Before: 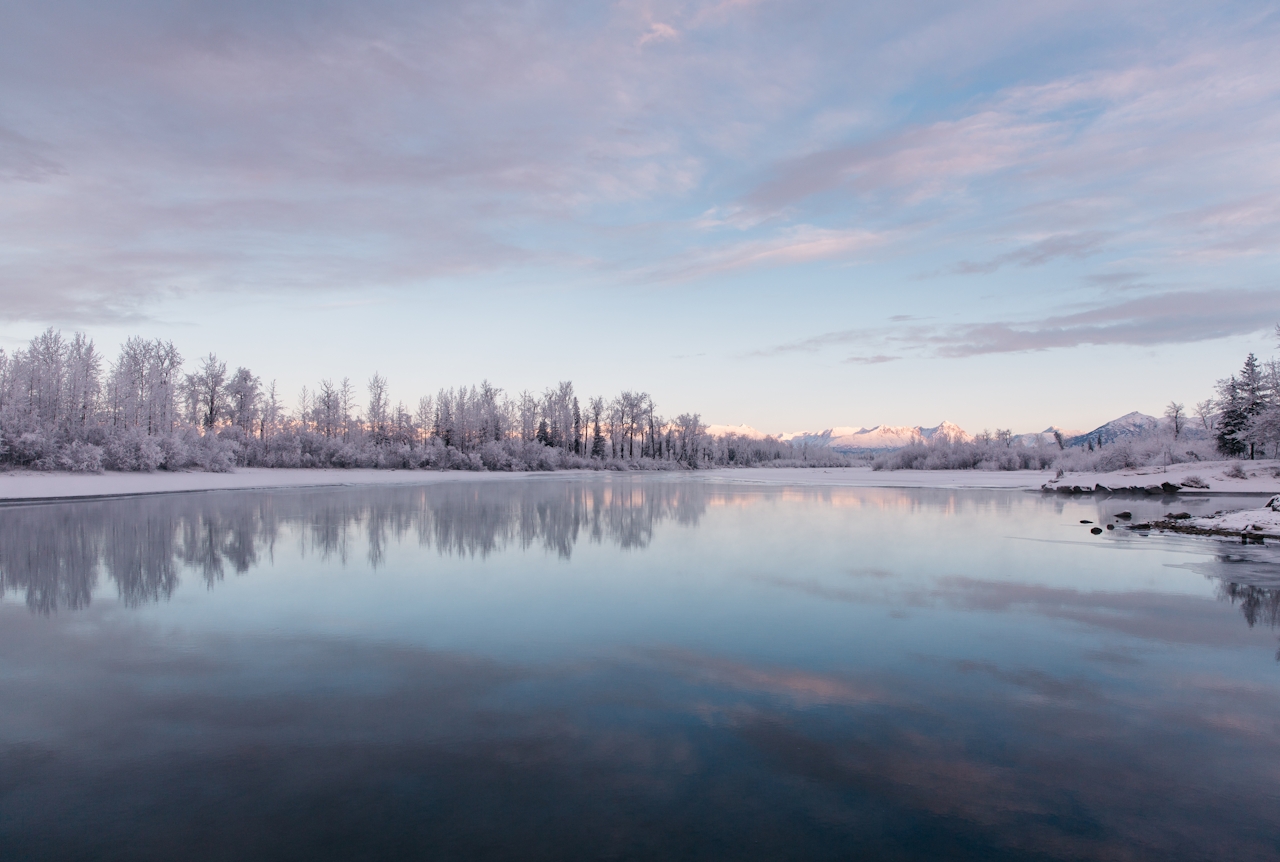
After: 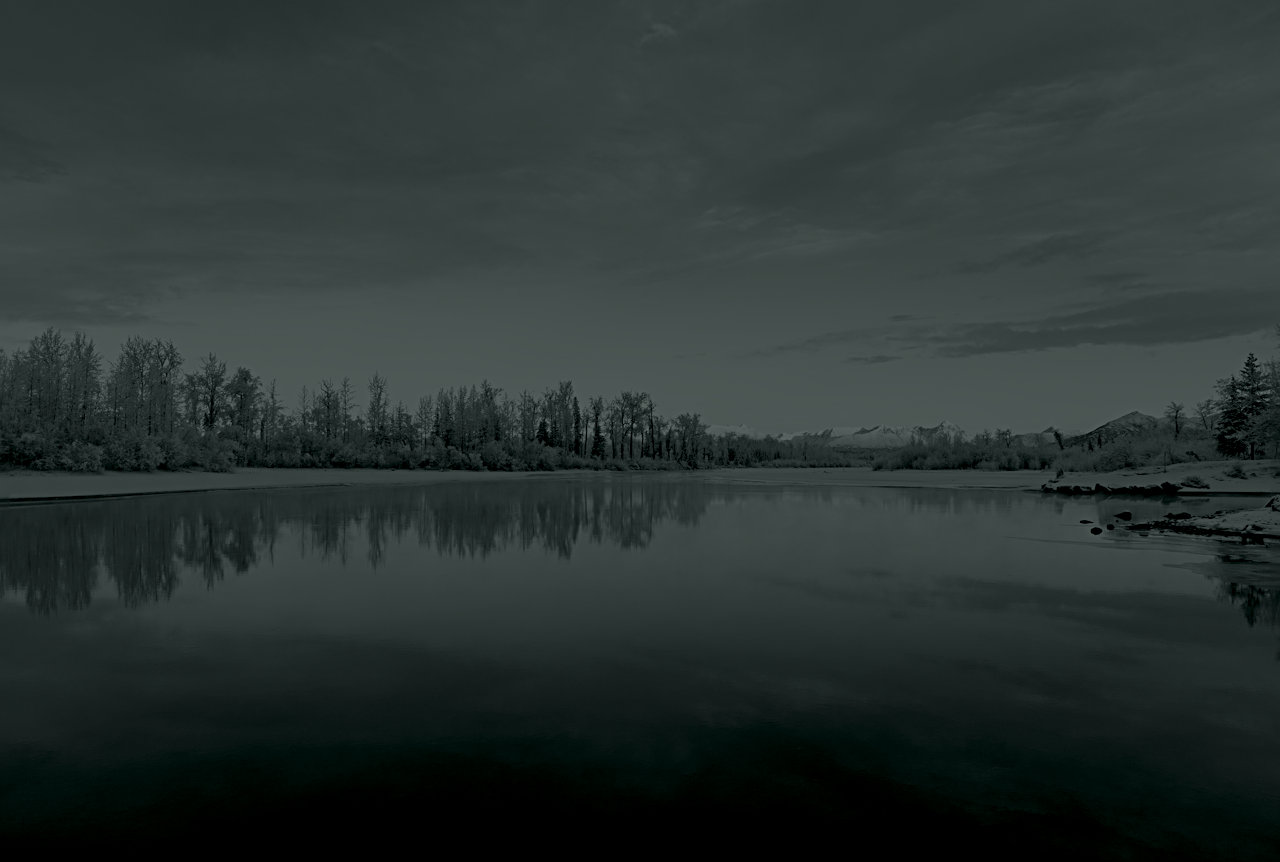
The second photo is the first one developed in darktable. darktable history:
color balance rgb: perceptual saturation grading › global saturation 20%, global vibrance 20%
sharpen: radius 4
colorize: hue 90°, saturation 19%, lightness 1.59%, version 1
exposure: exposure 0.15 EV, compensate highlight preservation false
